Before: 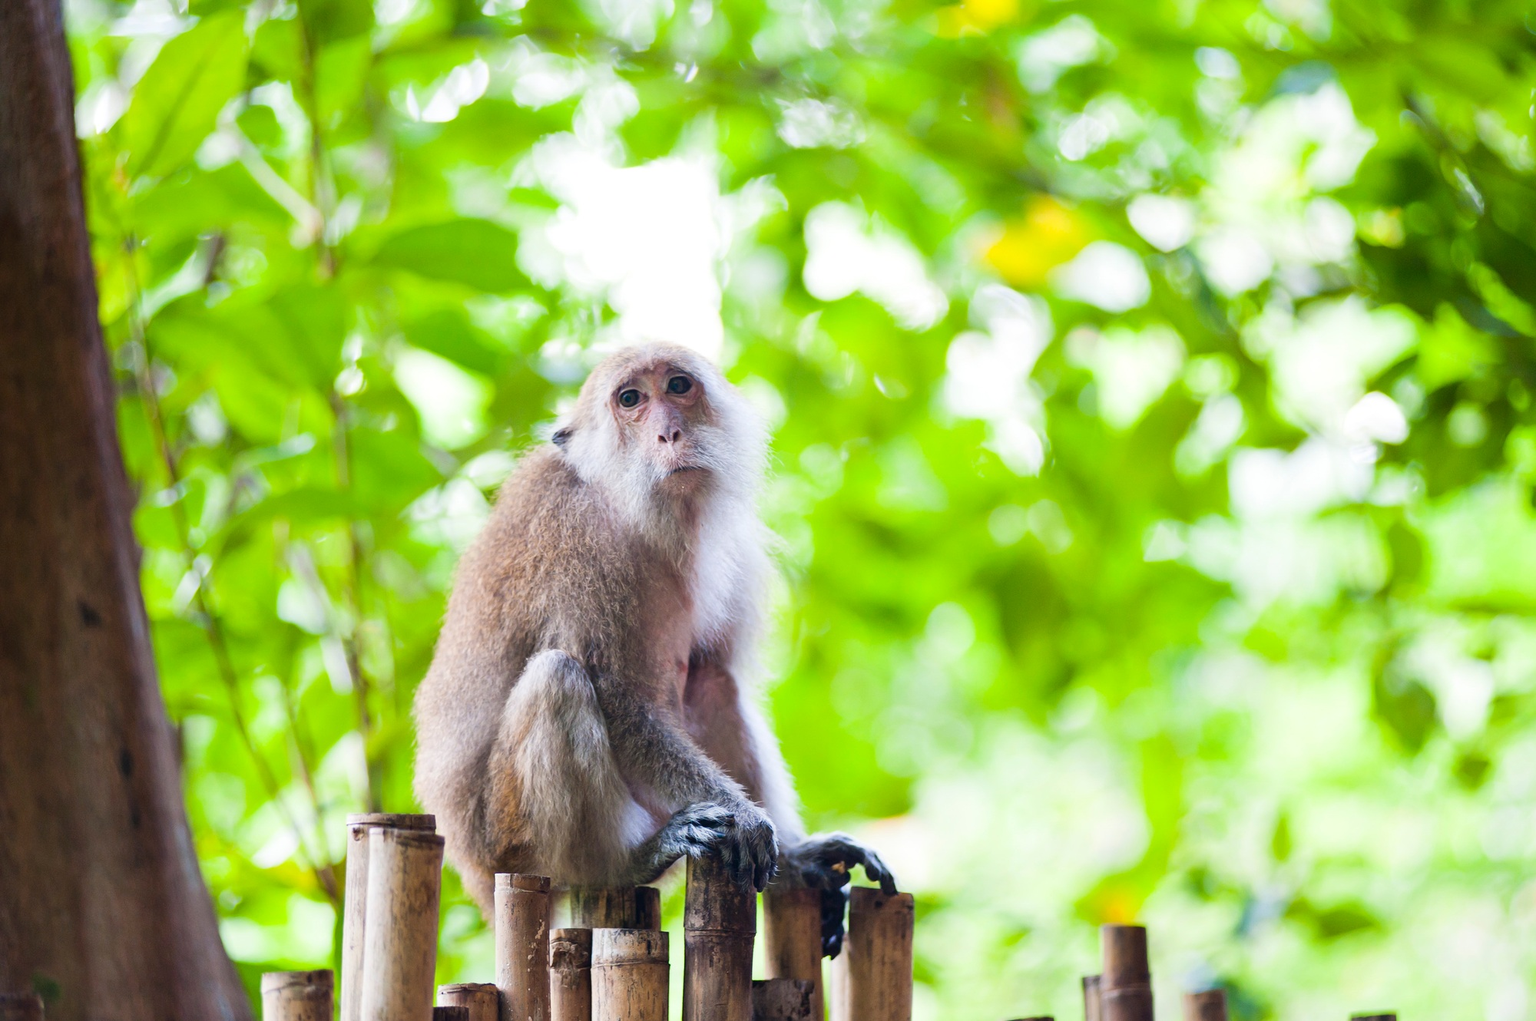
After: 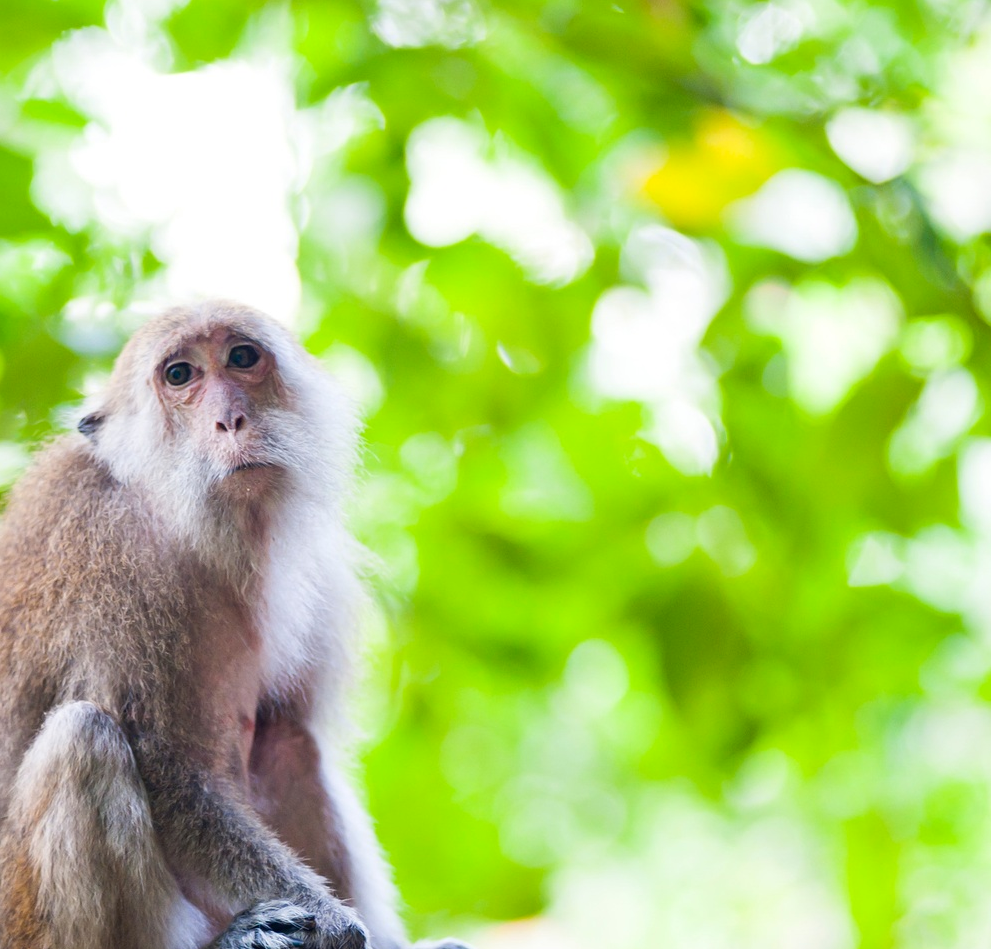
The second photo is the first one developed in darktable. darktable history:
crop: left 32.075%, top 10.976%, right 18.355%, bottom 17.596%
exposure: black level correction 0.002, compensate highlight preservation false
